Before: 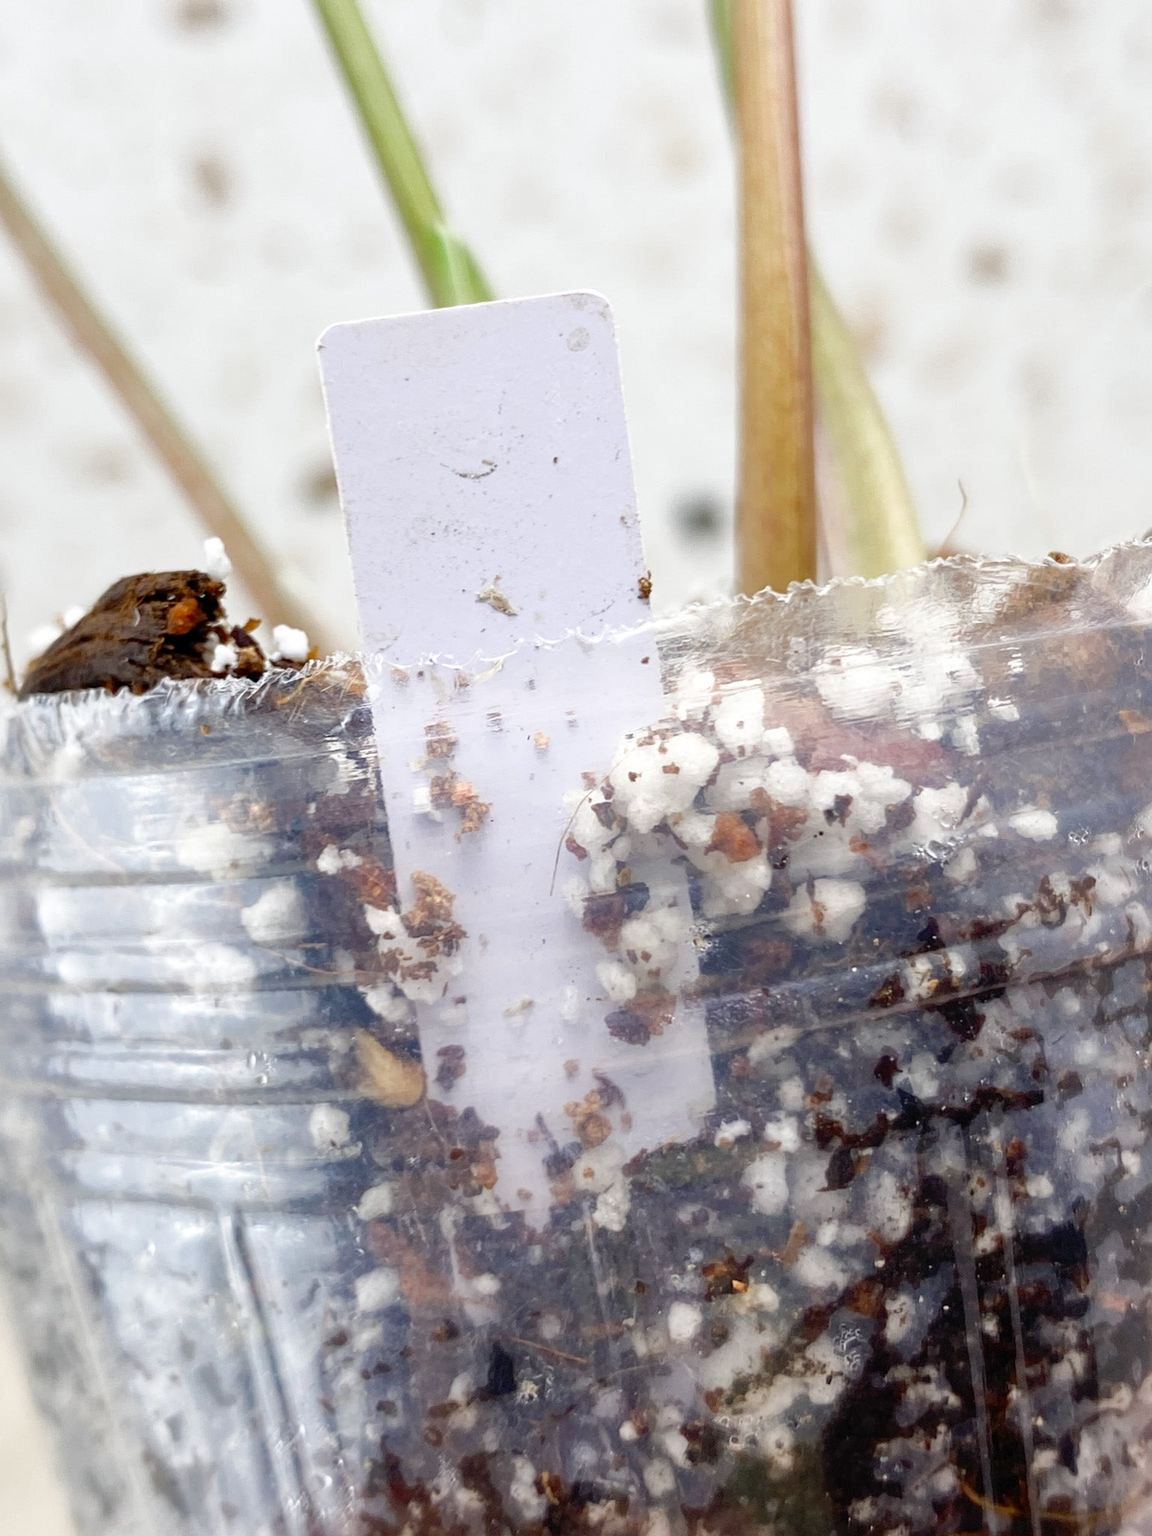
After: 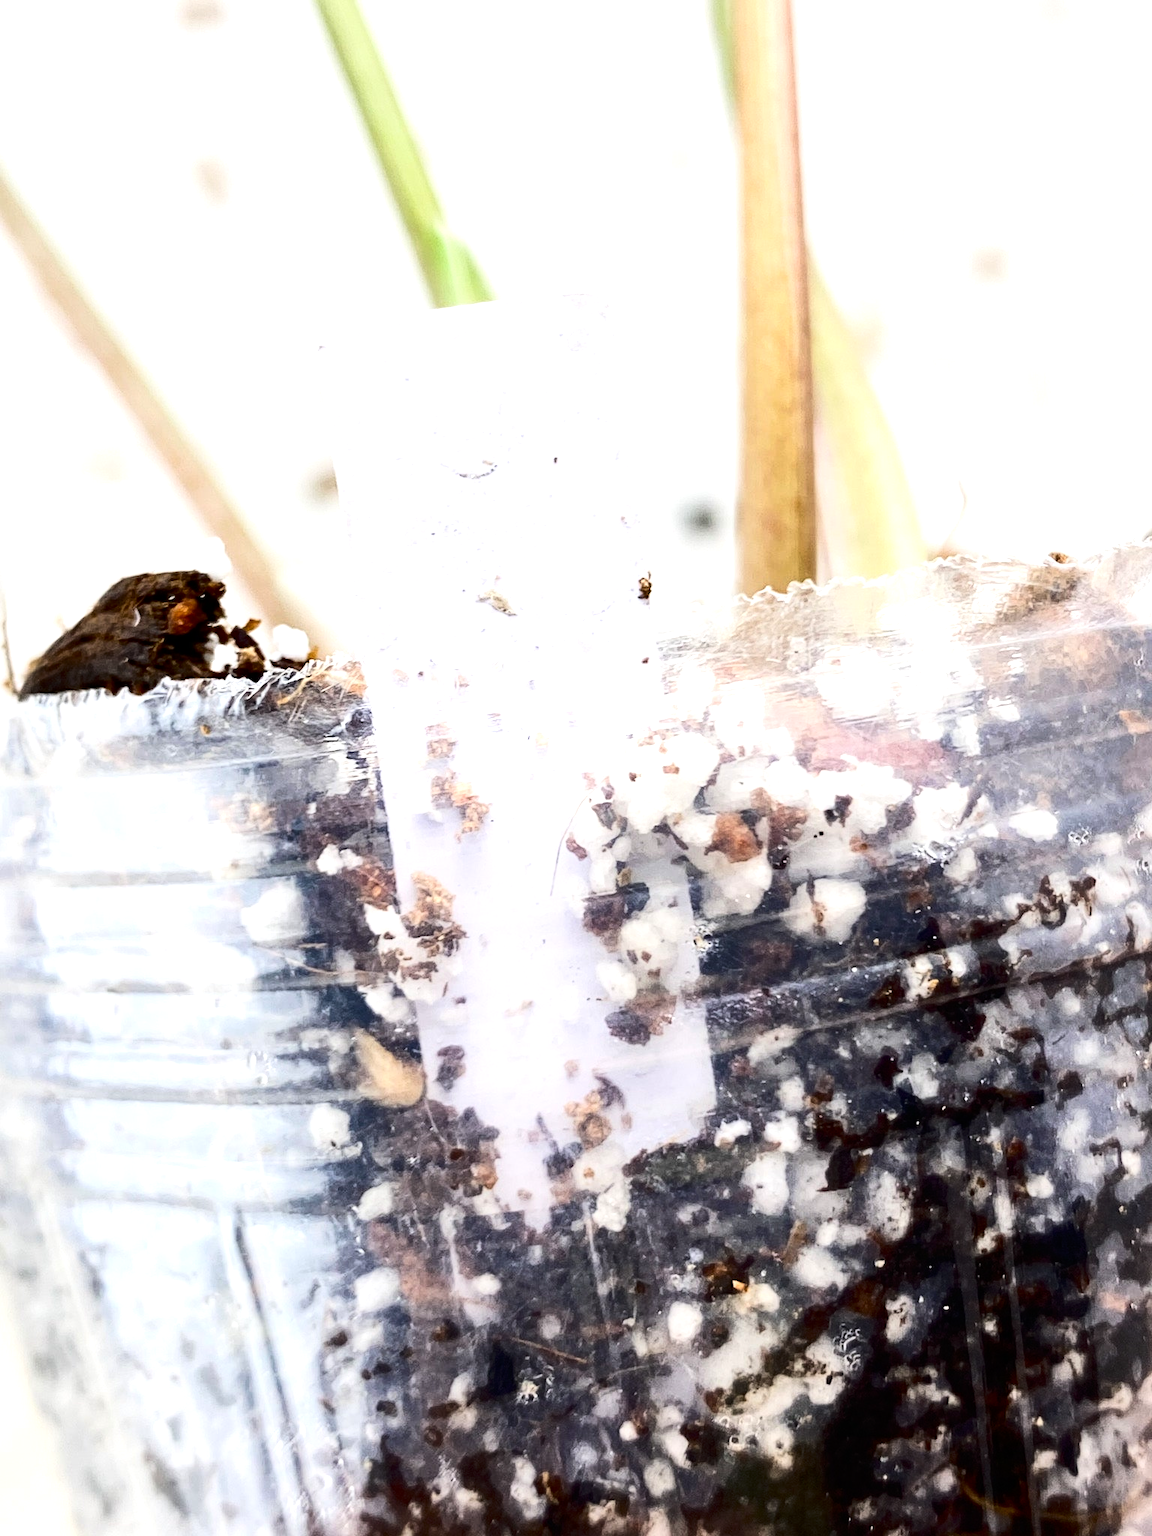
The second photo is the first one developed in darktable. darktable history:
contrast brightness saturation: contrast 0.28
tone equalizer: -8 EV -0.75 EV, -7 EV -0.7 EV, -6 EV -0.6 EV, -5 EV -0.4 EV, -3 EV 0.4 EV, -2 EV 0.6 EV, -1 EV 0.7 EV, +0 EV 0.75 EV, edges refinement/feathering 500, mask exposure compensation -1.57 EV, preserve details no
